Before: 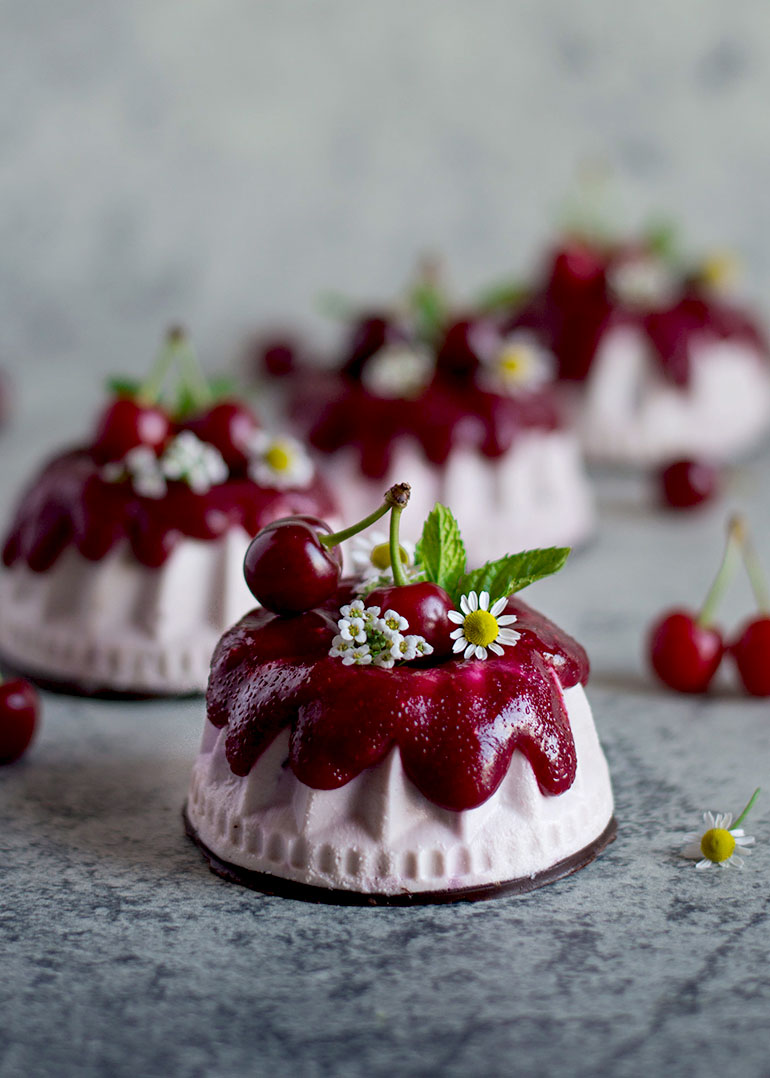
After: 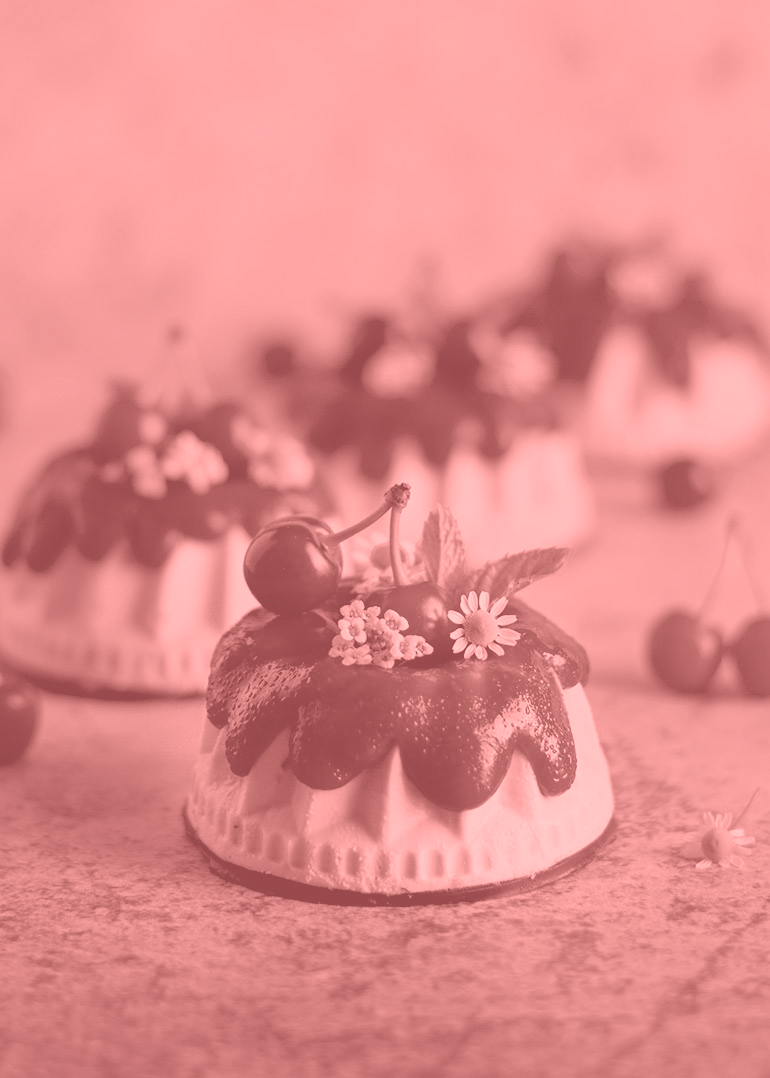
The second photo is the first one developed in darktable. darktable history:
velvia: strength 15%
colorize: saturation 51%, source mix 50.67%, lightness 50.67%
